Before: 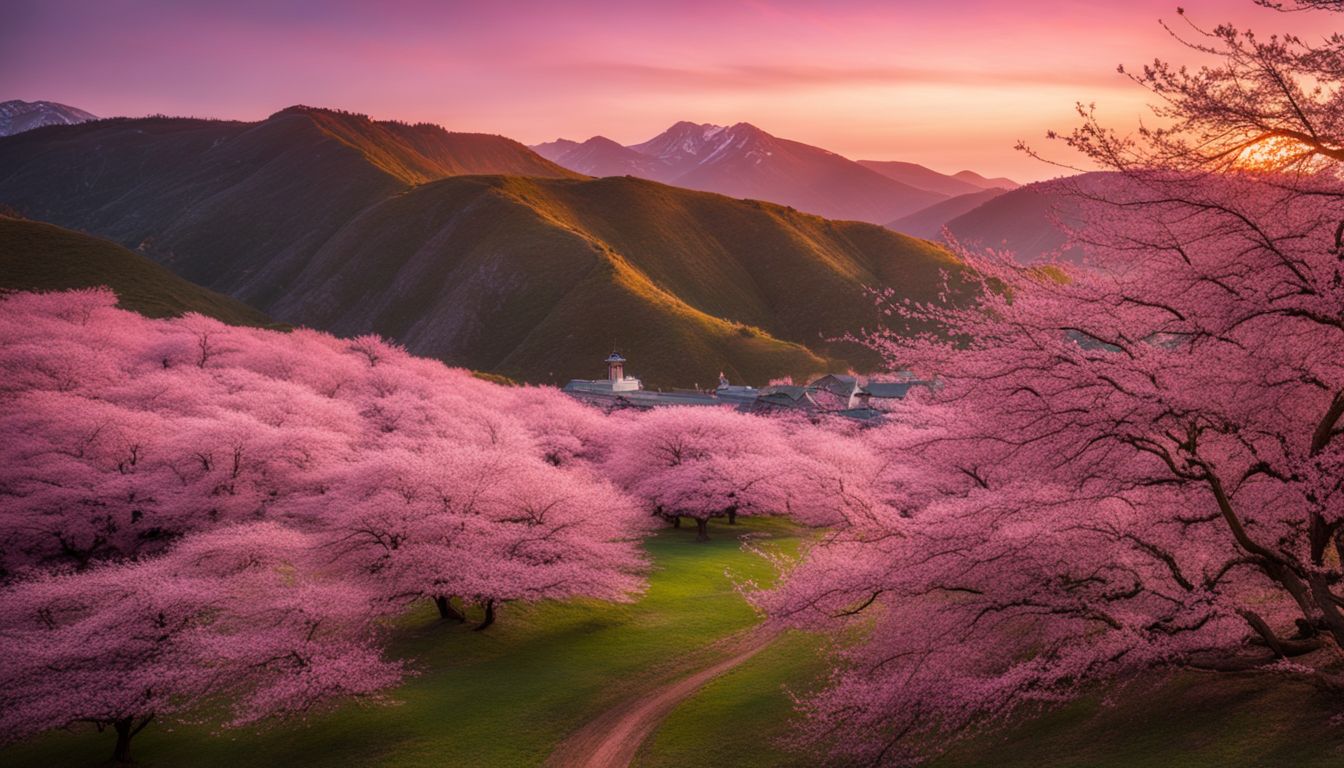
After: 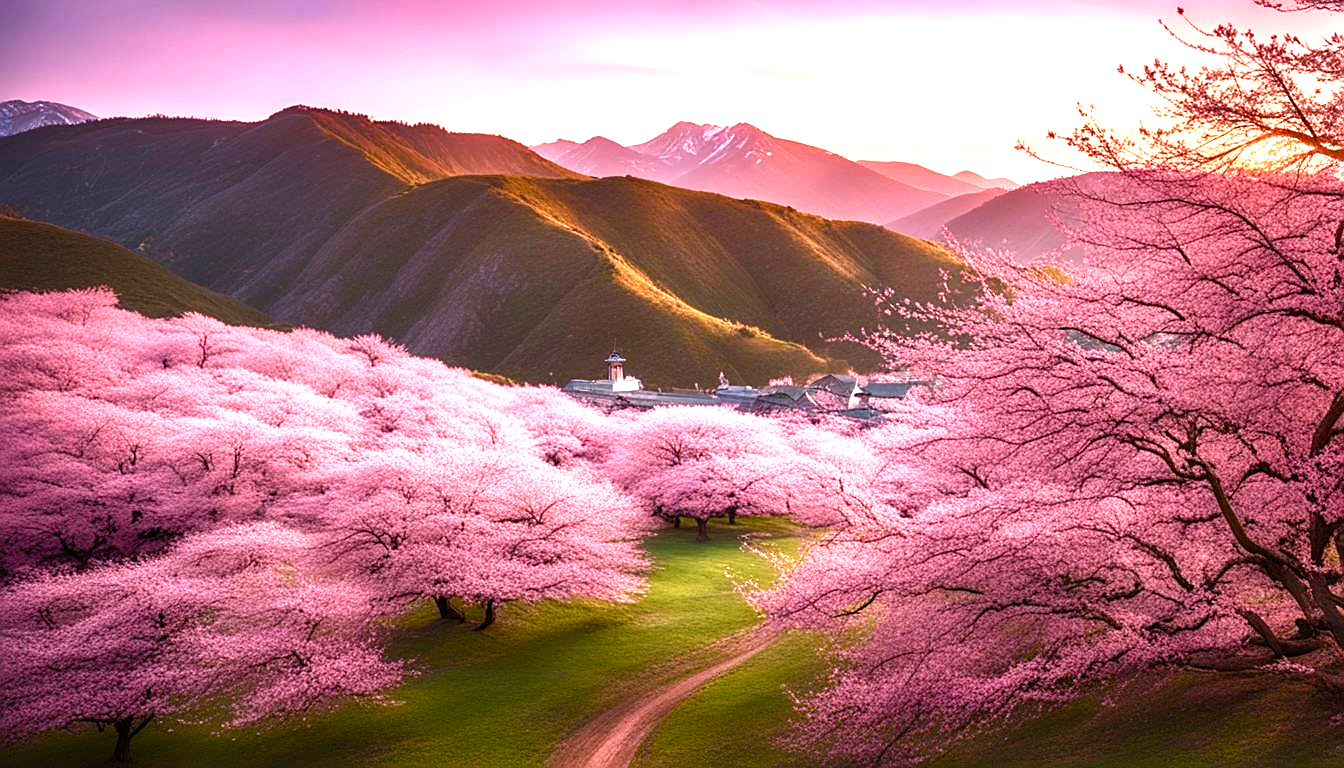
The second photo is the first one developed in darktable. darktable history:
color balance rgb: shadows lift › hue 87.9°, power › hue 330.22°, perceptual saturation grading › global saturation 20%, perceptual saturation grading › highlights -49.393%, perceptual saturation grading › shadows 24.371%, perceptual brilliance grading › highlights 14.166%, perceptual brilliance grading › shadows -18.98%, global vibrance 20%
exposure: black level correction 0, exposure 1.2 EV, compensate highlight preservation false
sharpen: on, module defaults
